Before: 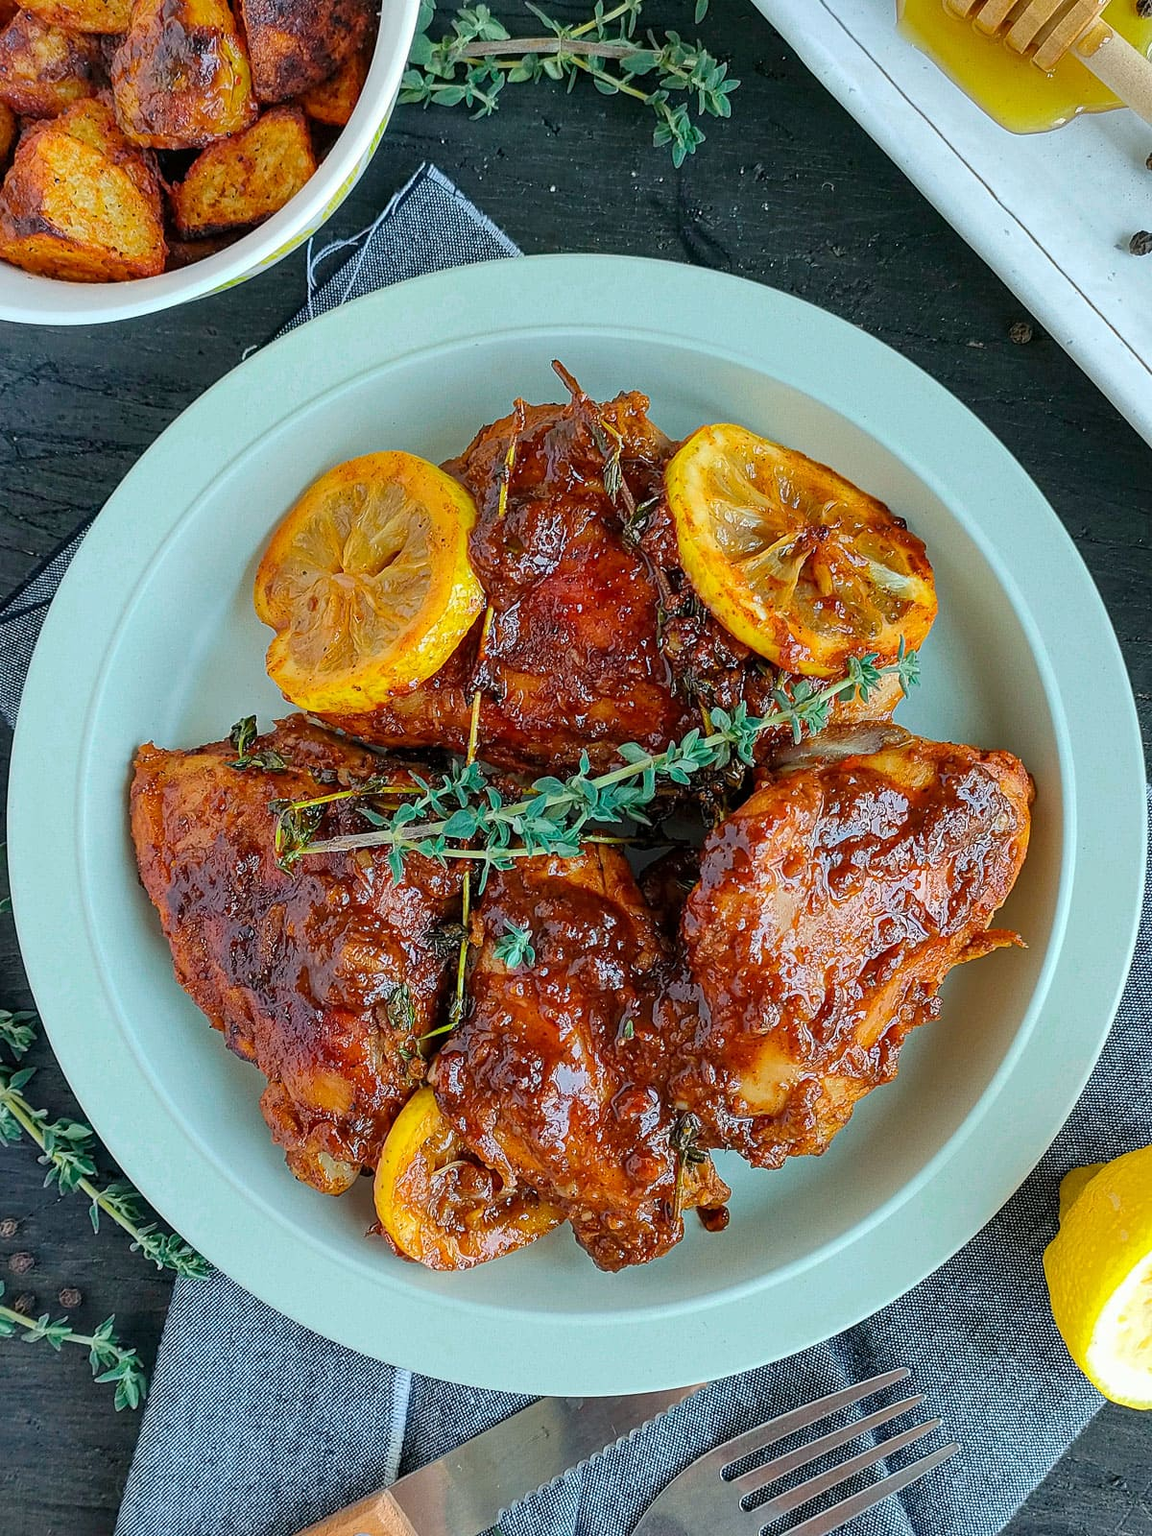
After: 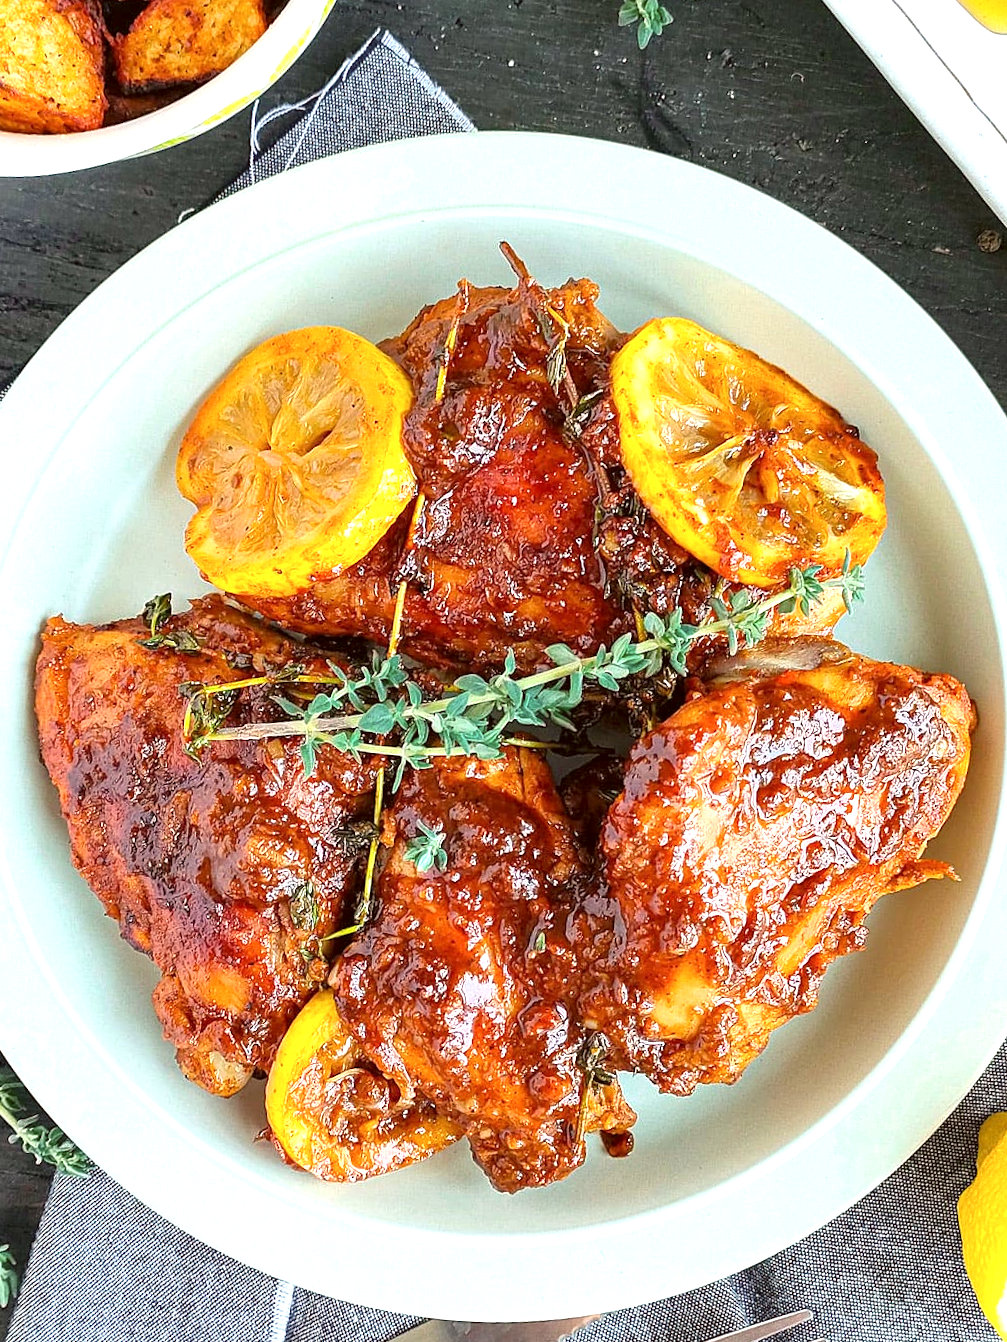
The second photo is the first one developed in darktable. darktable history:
color correction: highlights a* 6.27, highlights b* 8.19, shadows a* 5.94, shadows b* 7.23, saturation 0.9
exposure: black level correction 0, exposure 1 EV, compensate highlight preservation false
crop and rotate: angle -3.27°, left 5.211%, top 5.211%, right 4.607%, bottom 4.607%
